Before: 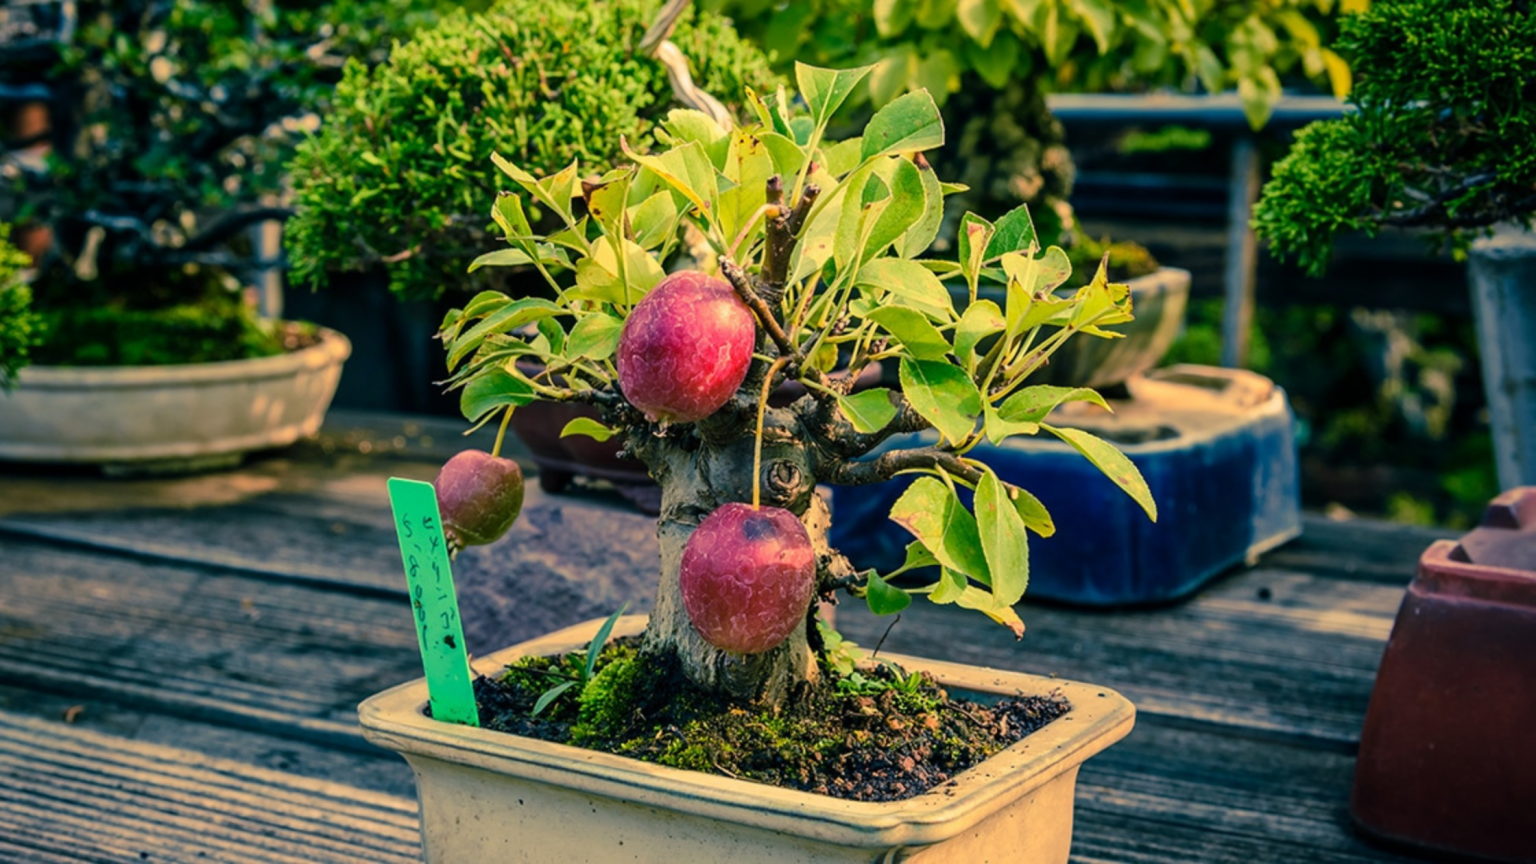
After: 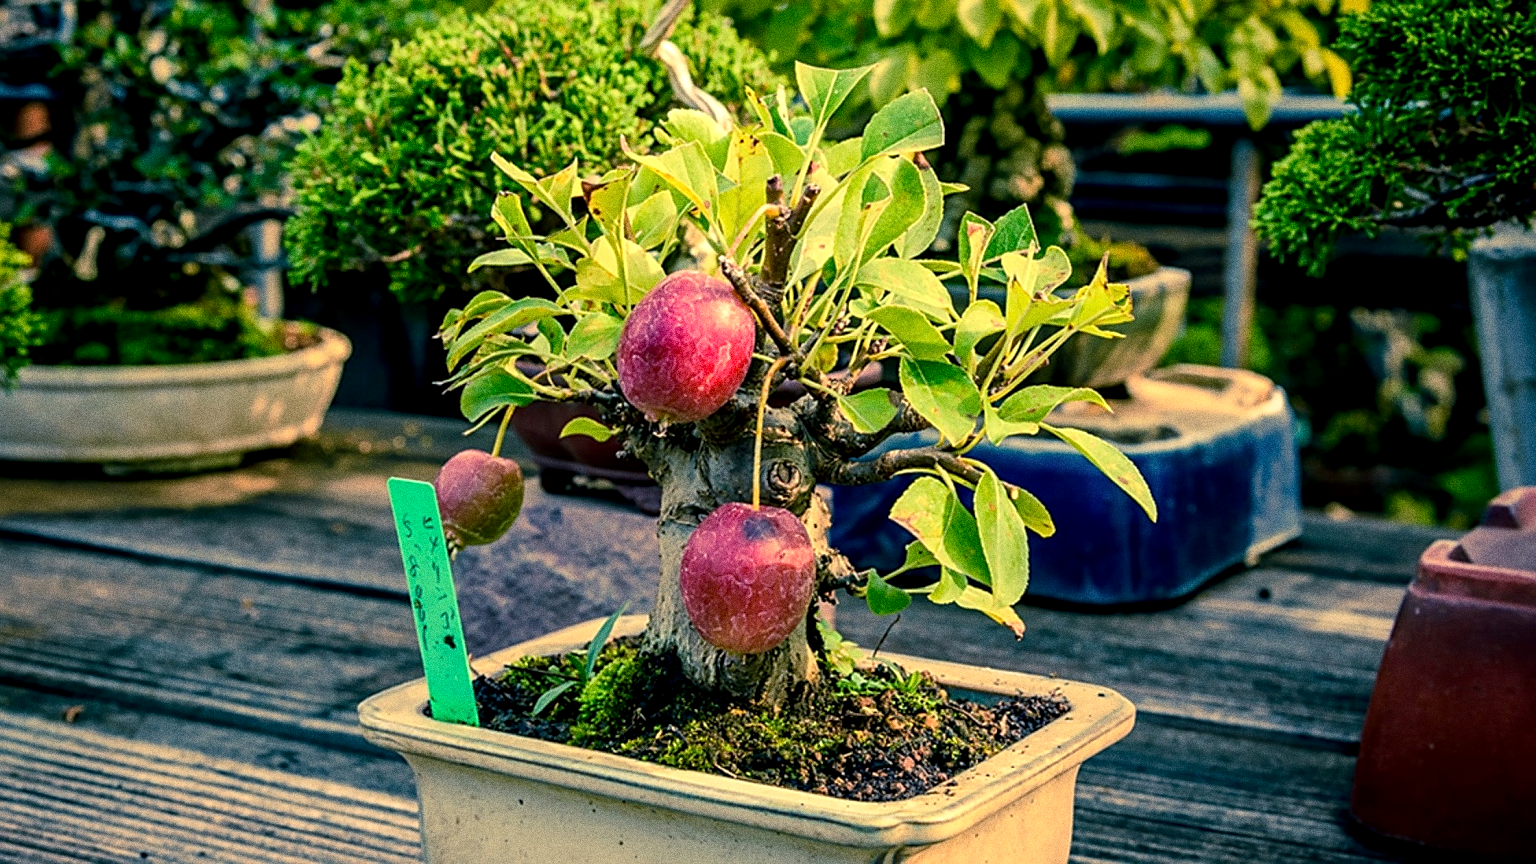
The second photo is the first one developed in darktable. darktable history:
tone equalizer: on, module defaults
sharpen: on, module defaults
exposure: black level correction 0.005, exposure 0.286 EV, compensate highlight preservation false
grain: coarseness 0.09 ISO, strength 40%
color correction: highlights a* -2.73, highlights b* -2.09, shadows a* 2.41, shadows b* 2.73
